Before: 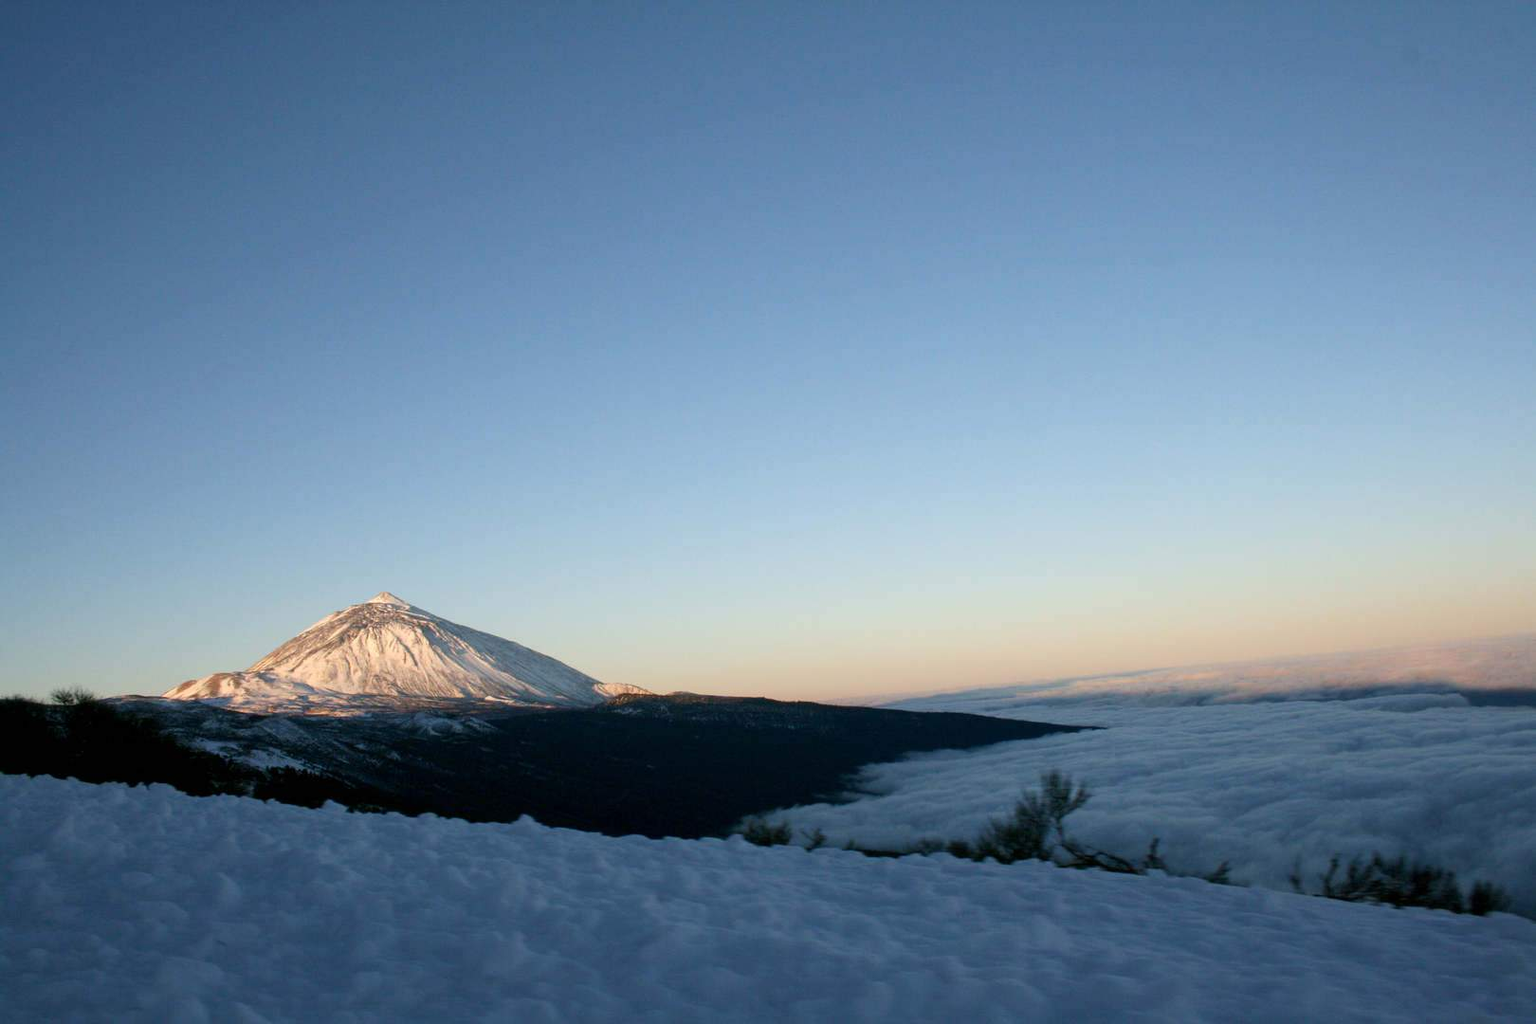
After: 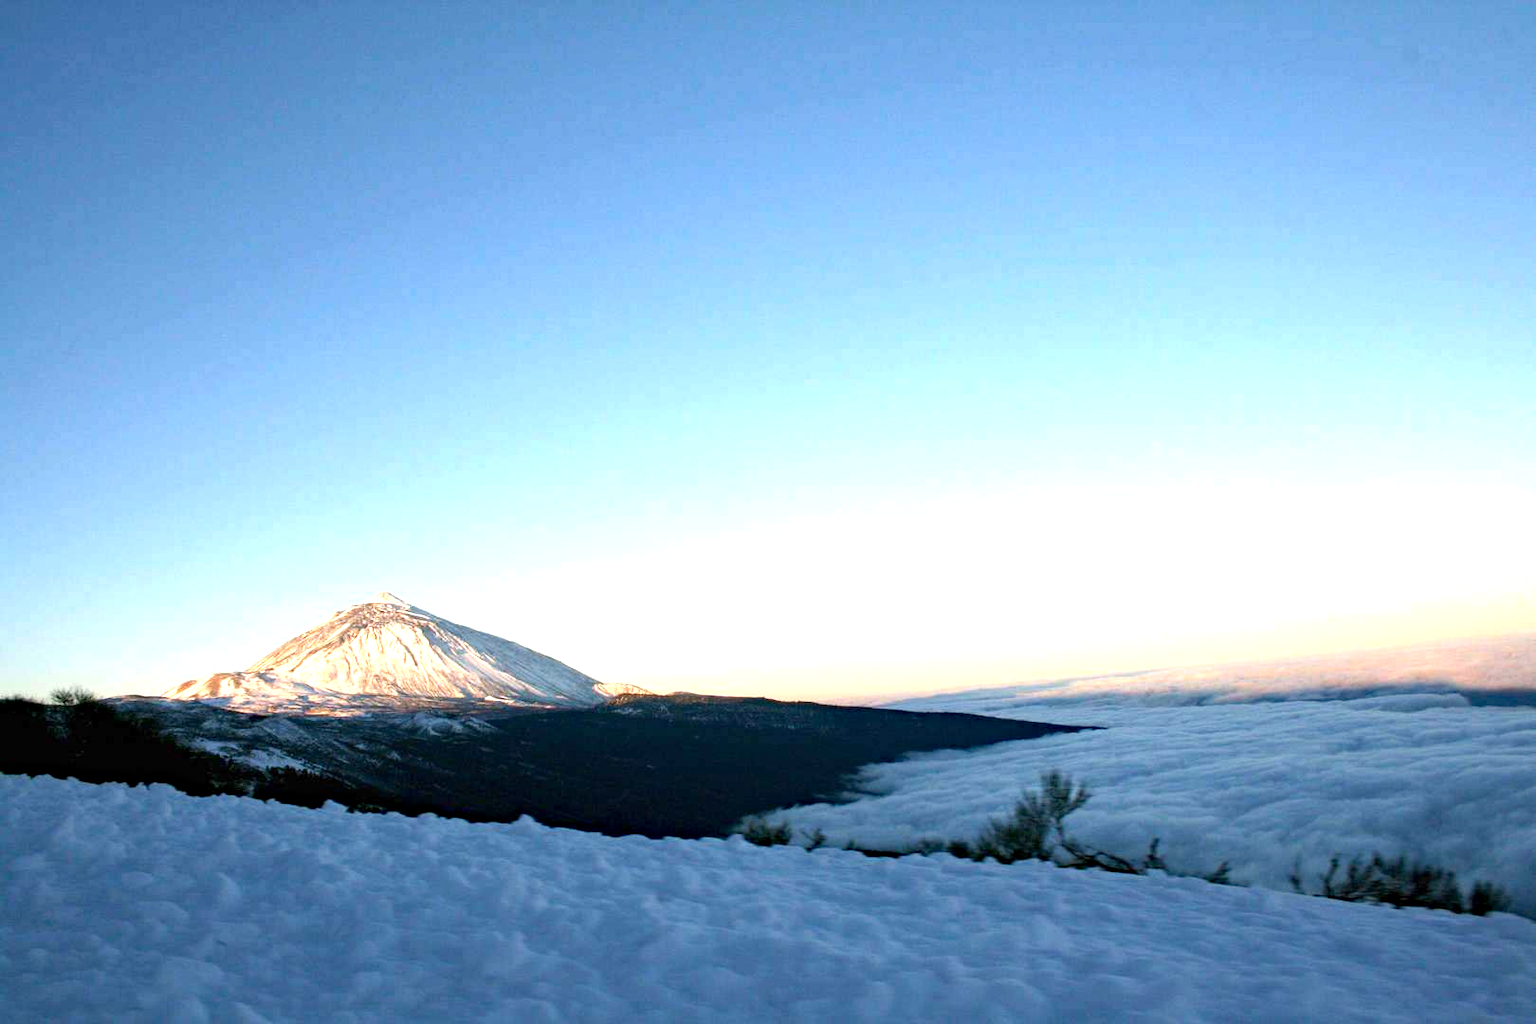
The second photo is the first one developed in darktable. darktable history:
exposure: exposure 1.25 EV, compensate exposure bias true, compensate highlight preservation false
color correction: saturation 0.99
haze removal: compatibility mode true, adaptive false
